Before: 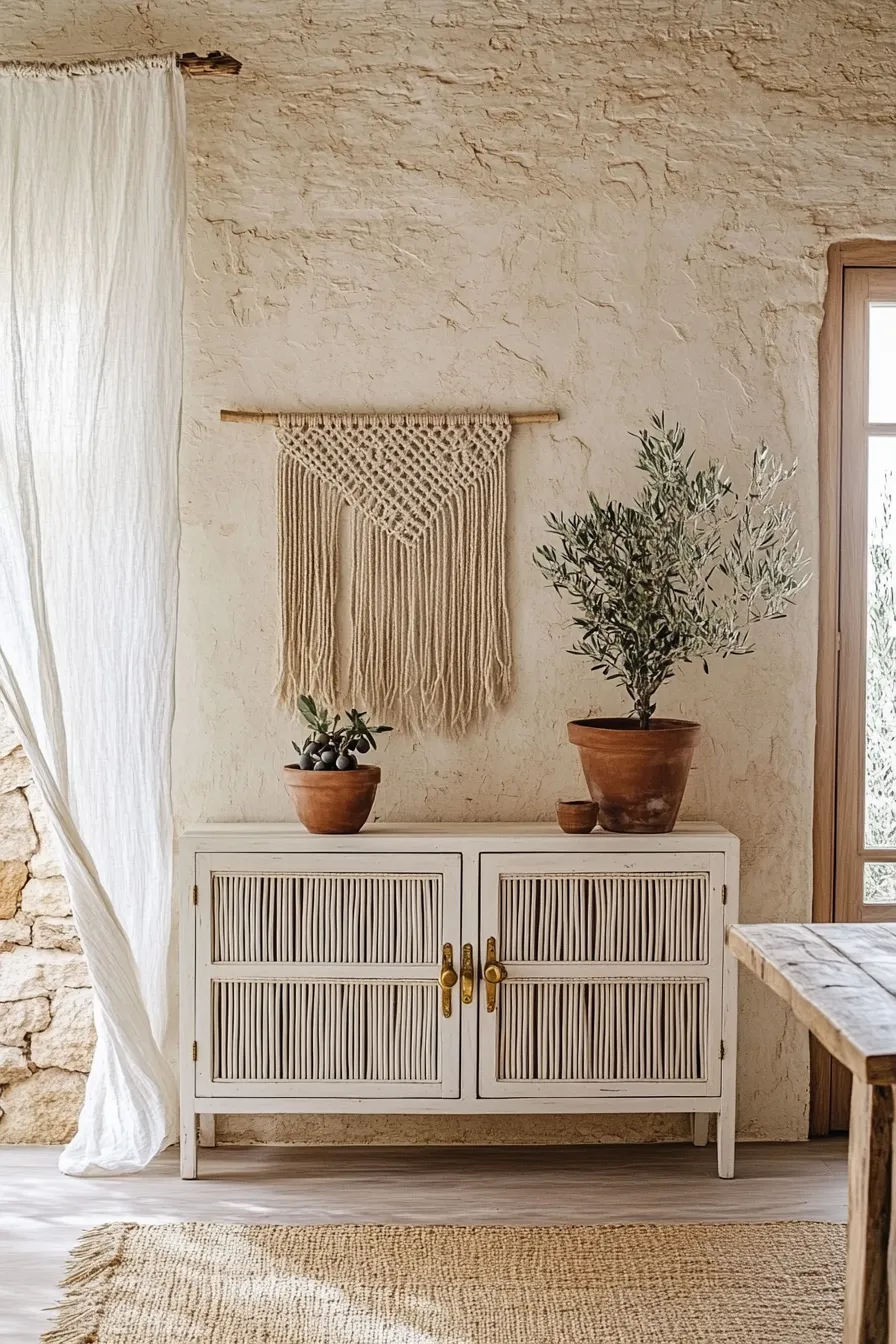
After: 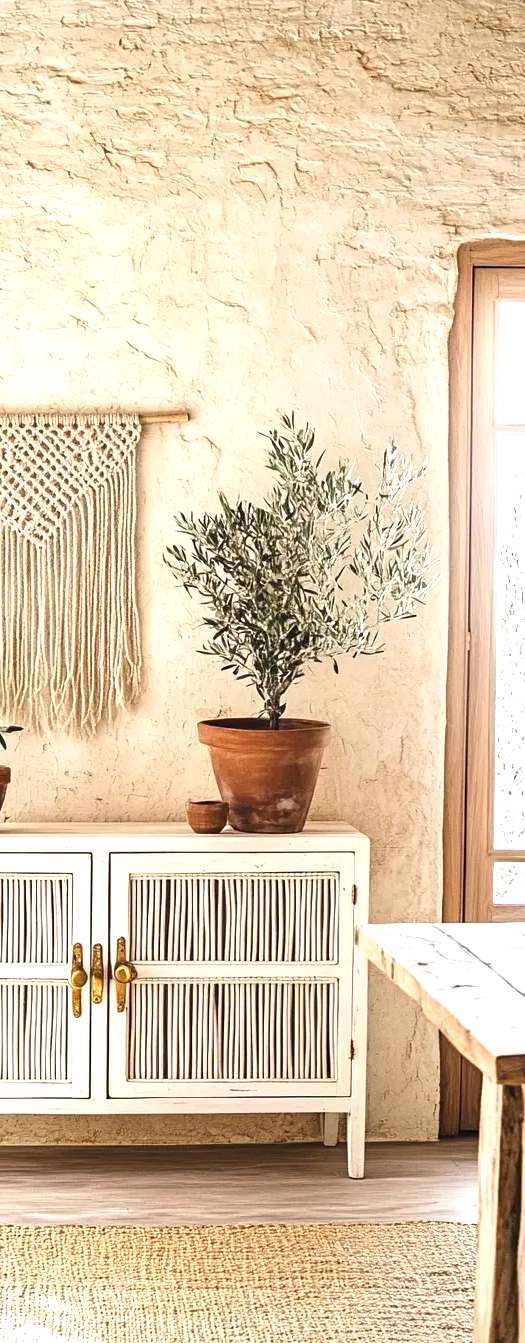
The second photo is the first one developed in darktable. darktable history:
crop: left 41.402%
exposure: black level correction 0, exposure 1.3 EV, compensate exposure bias true, compensate highlight preservation false
